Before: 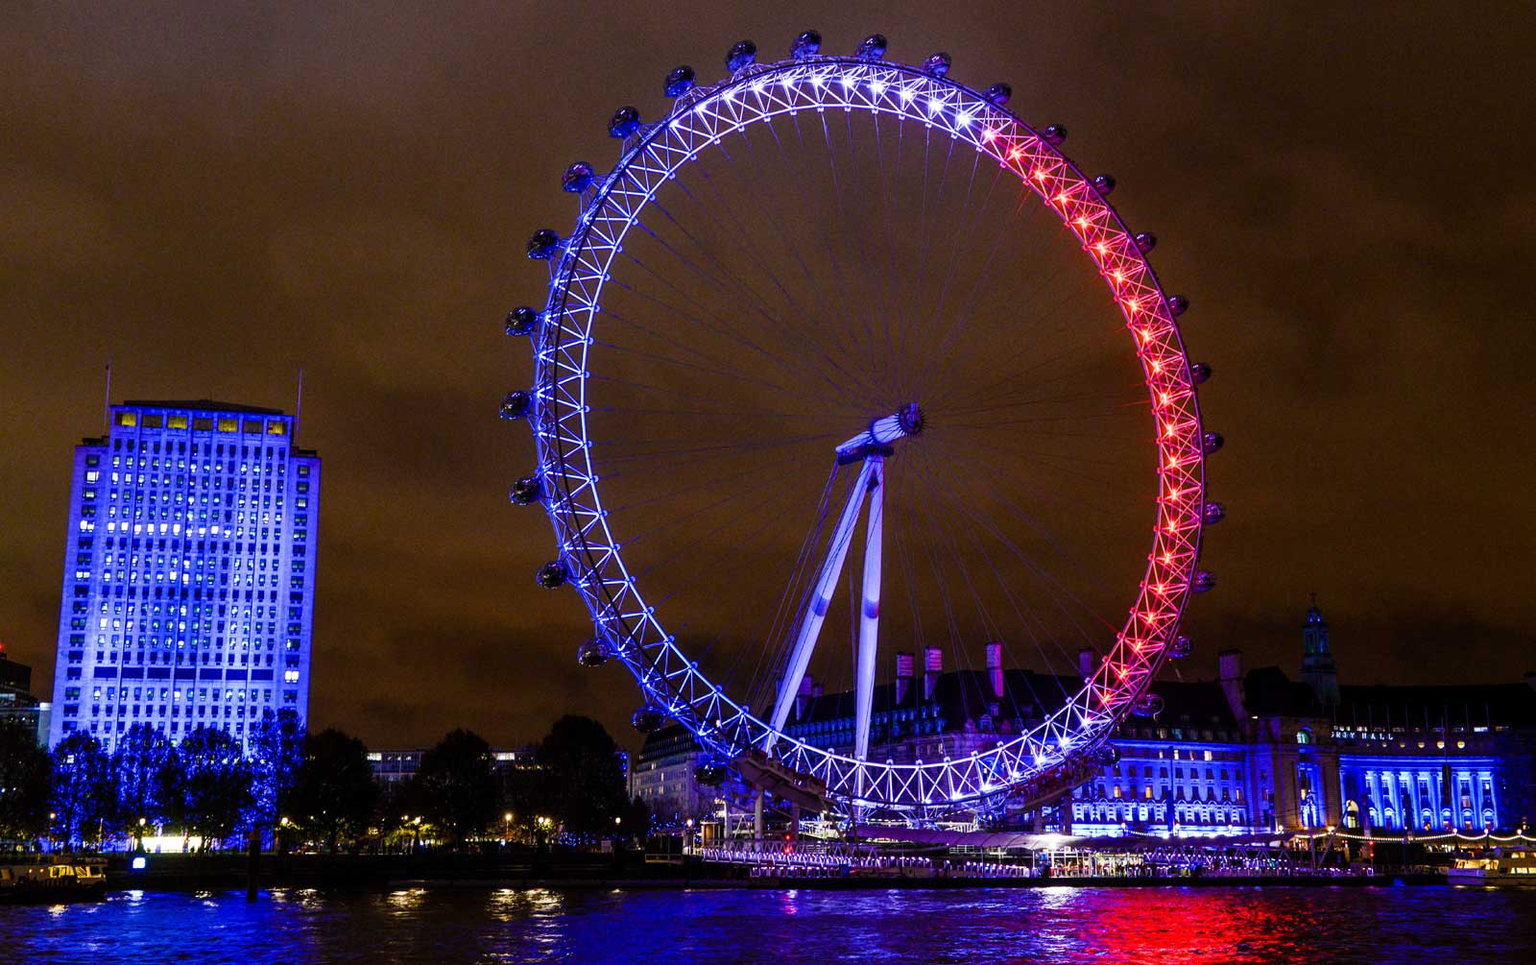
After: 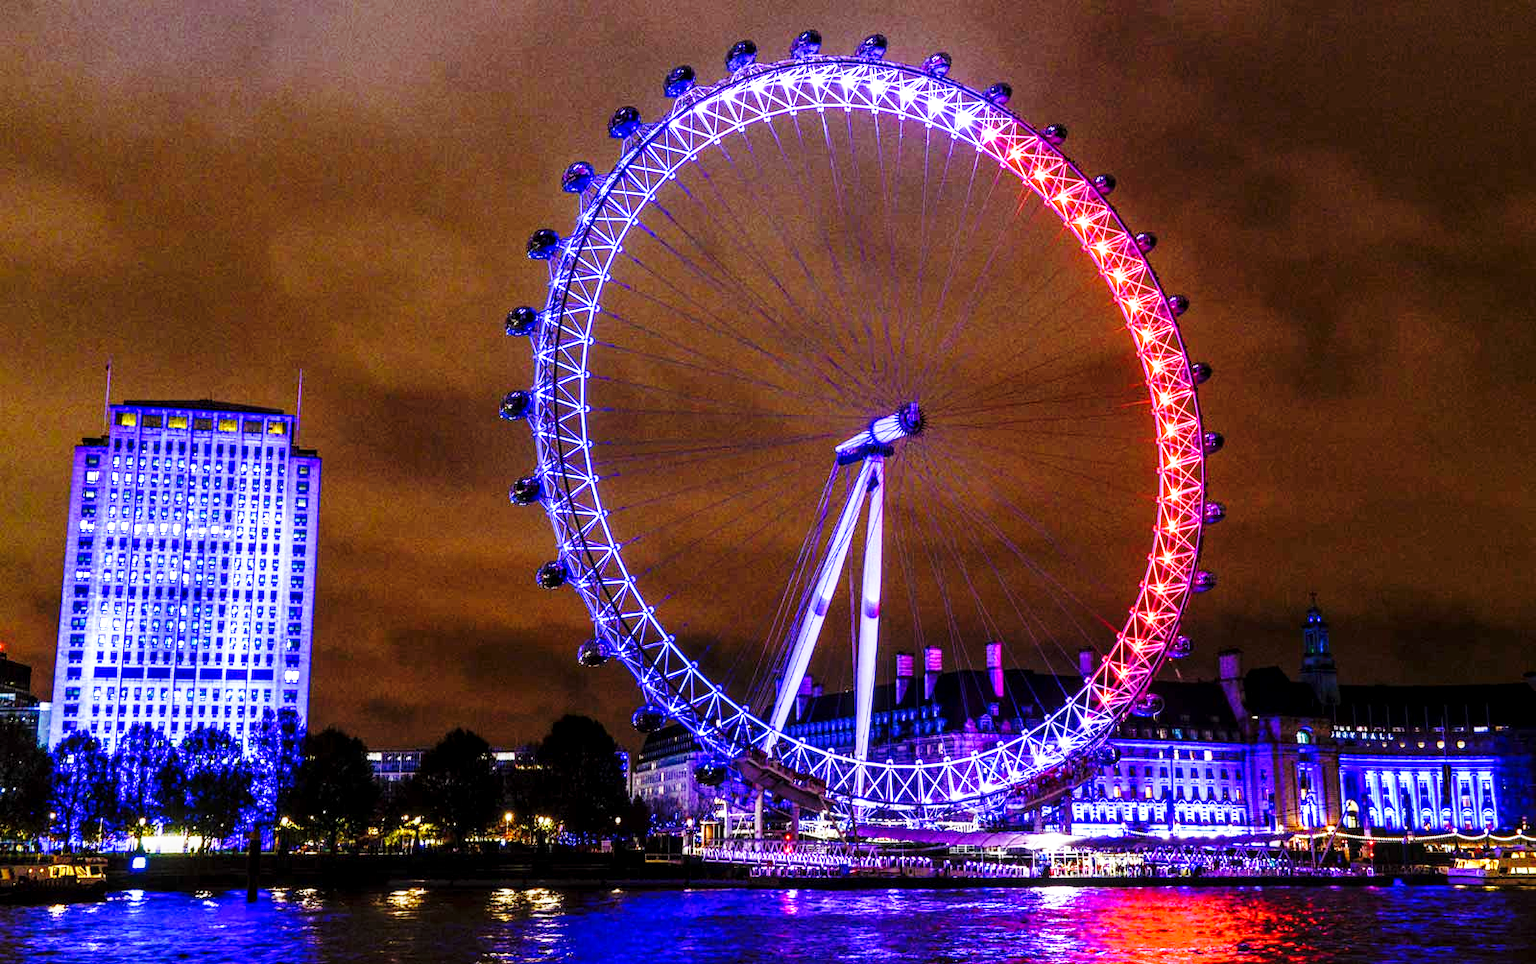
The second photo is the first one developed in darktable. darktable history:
levels: mode automatic
local contrast: detail 130%
base curve: curves: ch0 [(0, 0) (0.028, 0.03) (0.121, 0.232) (0.46, 0.748) (0.859, 0.968) (1, 1)], preserve colors none
exposure: black level correction 0, exposure 0.7 EV, compensate highlight preservation false
